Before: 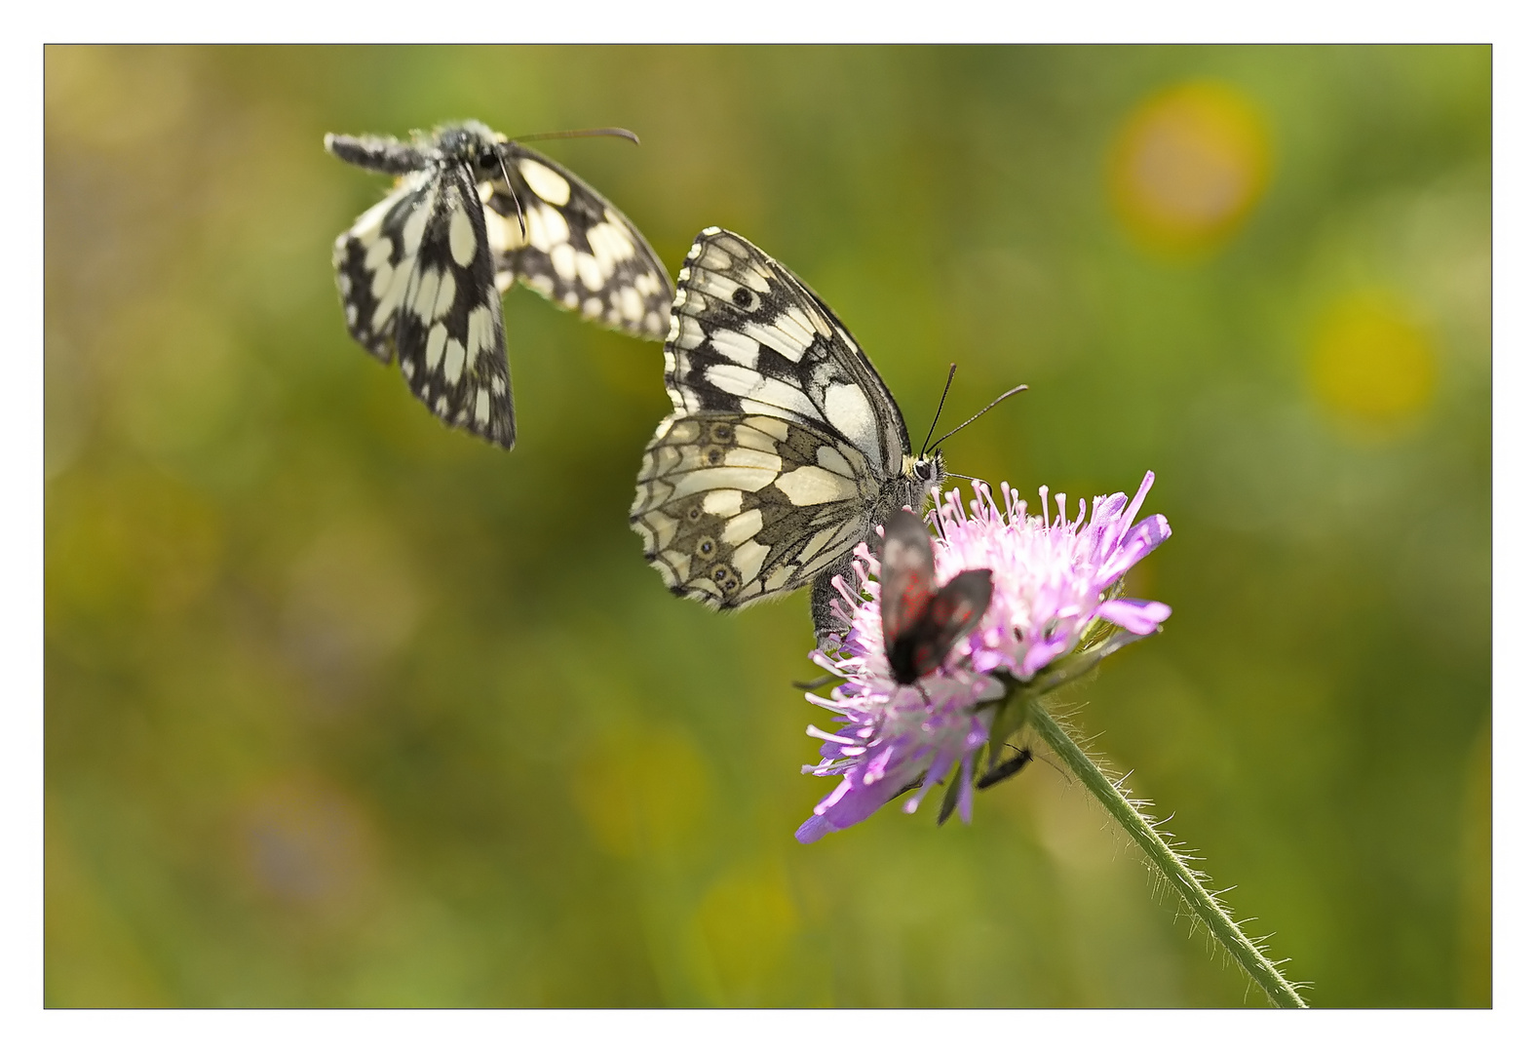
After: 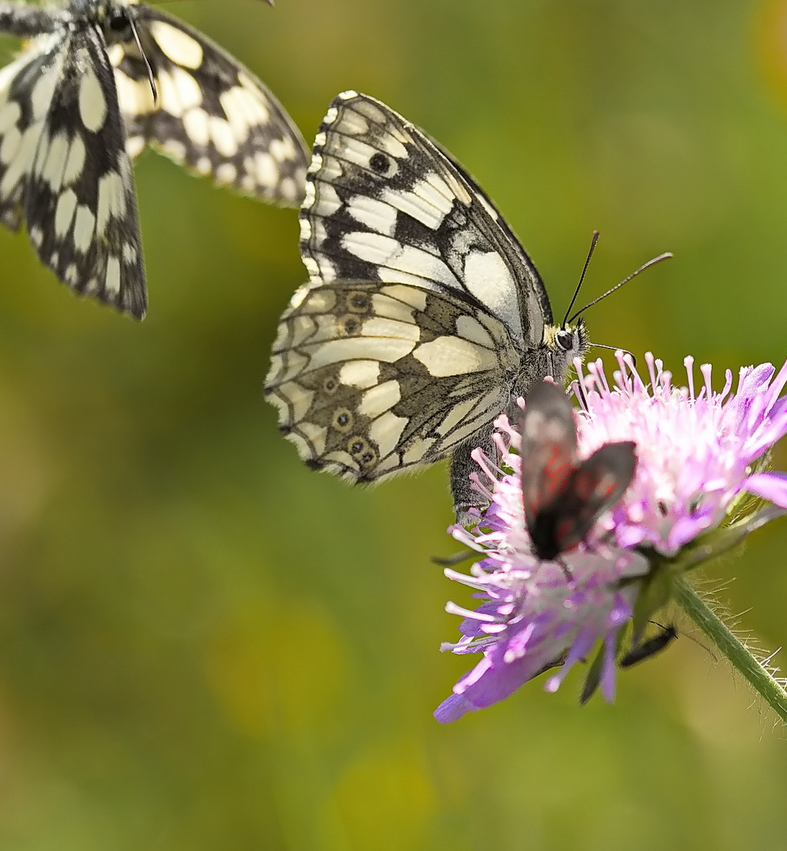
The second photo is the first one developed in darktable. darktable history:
crop and rotate: angle 0.019°, left 24.246%, top 13.16%, right 25.752%, bottom 7.95%
